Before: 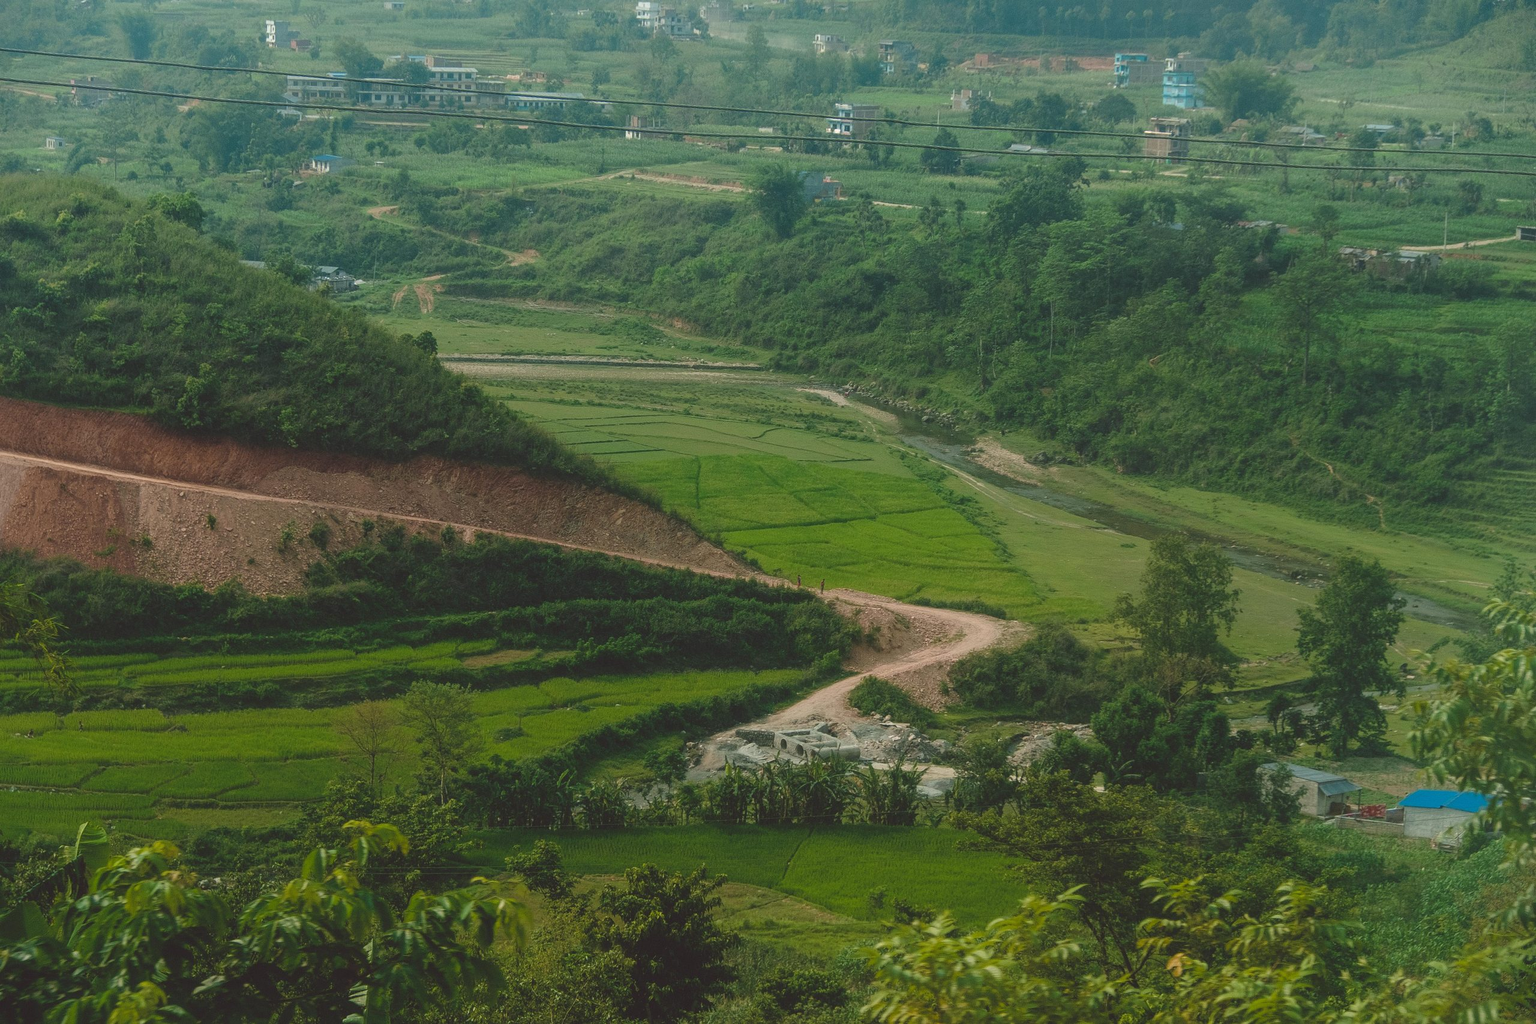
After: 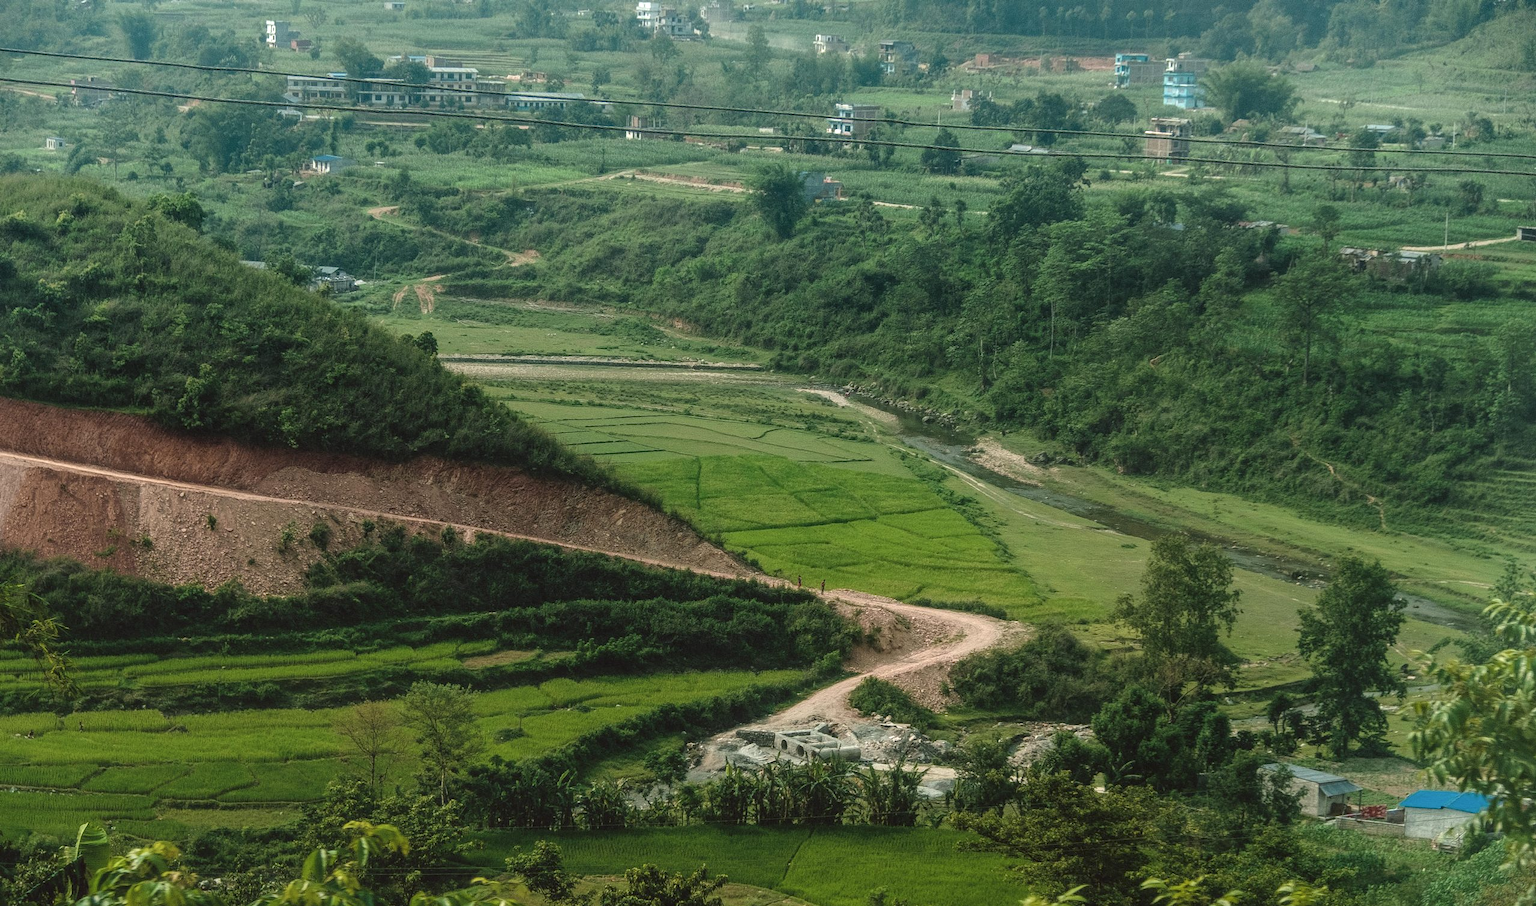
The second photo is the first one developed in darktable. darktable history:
local contrast: detail 160%
crop and rotate: top 0%, bottom 11.425%
